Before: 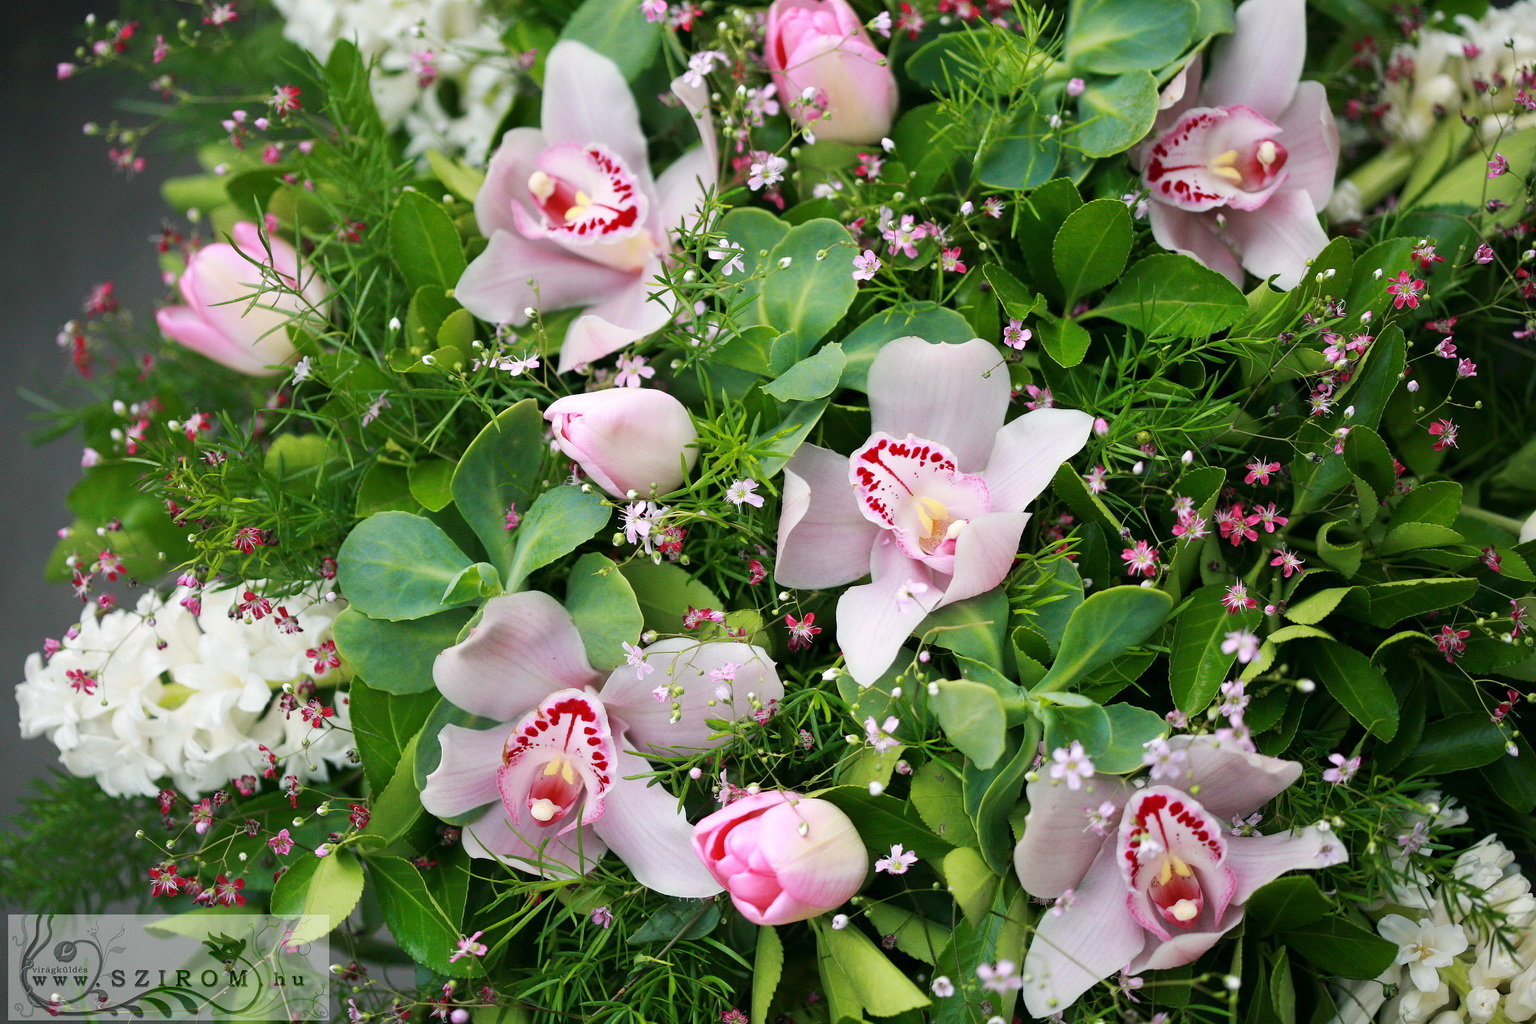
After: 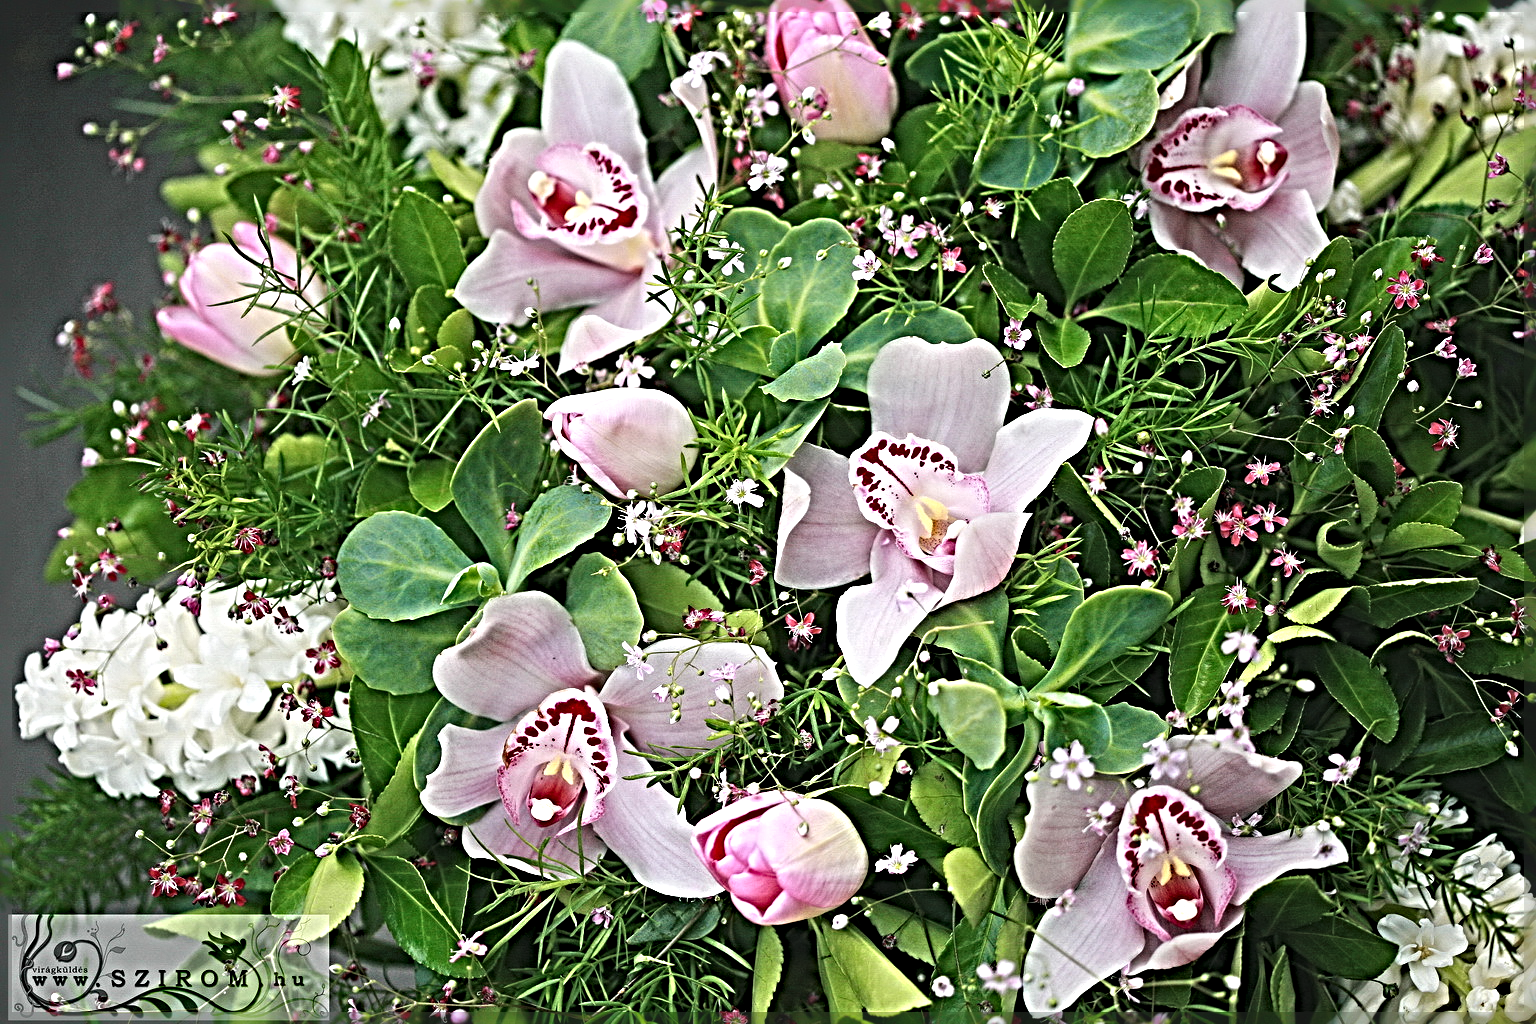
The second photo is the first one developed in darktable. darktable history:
sharpen: radius 6.3, amount 1.8, threshold 0
exposure: black level correction -0.008, exposure 0.067 EV, compensate highlight preservation false
